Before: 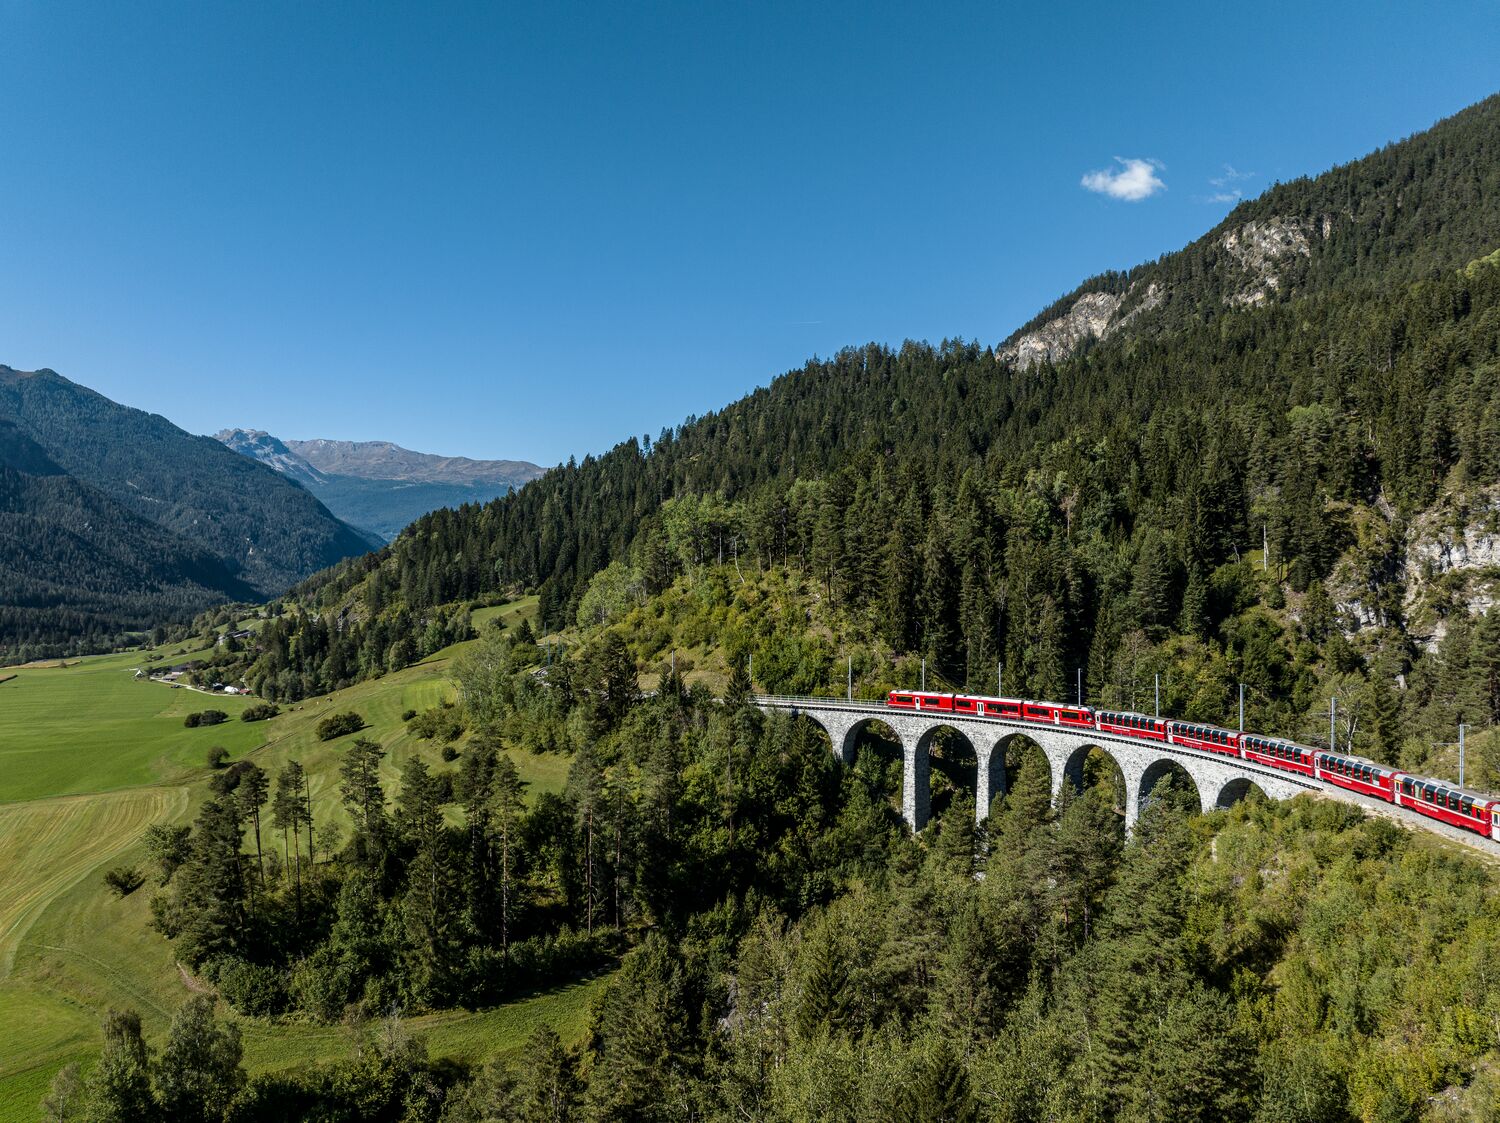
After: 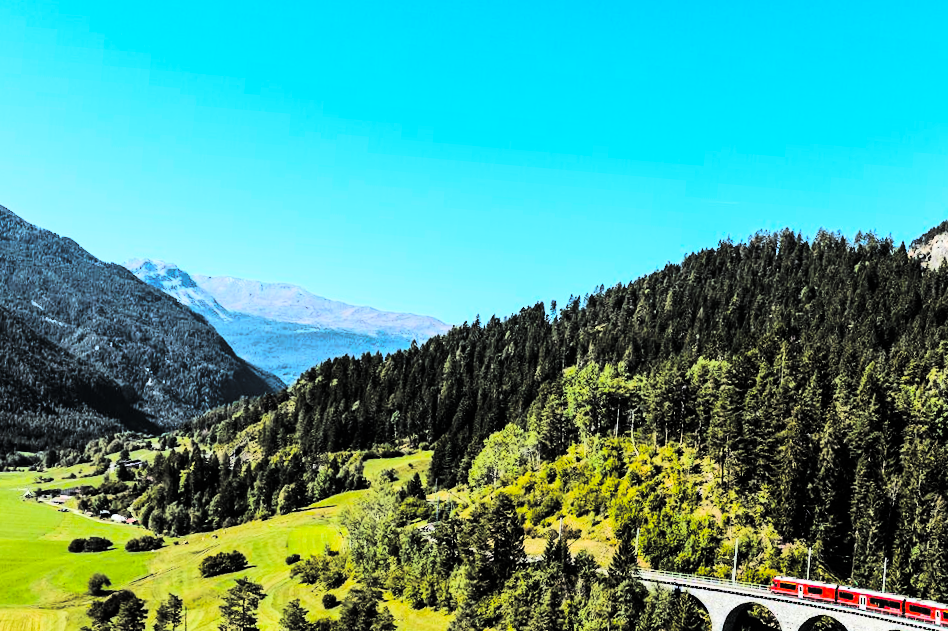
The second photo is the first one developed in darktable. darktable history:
crop and rotate: angle -4.99°, left 2.122%, top 6.945%, right 27.566%, bottom 30.519%
color balance rgb: perceptual saturation grading › global saturation 30%, global vibrance 10%
global tonemap: drago (0.7, 100)
tone curve: curves: ch0 [(0, 0) (0.086, 0.006) (0.148, 0.021) (0.245, 0.105) (0.374, 0.401) (0.444, 0.631) (0.778, 0.915) (1, 1)], color space Lab, linked channels, preserve colors none
white balance: emerald 1
